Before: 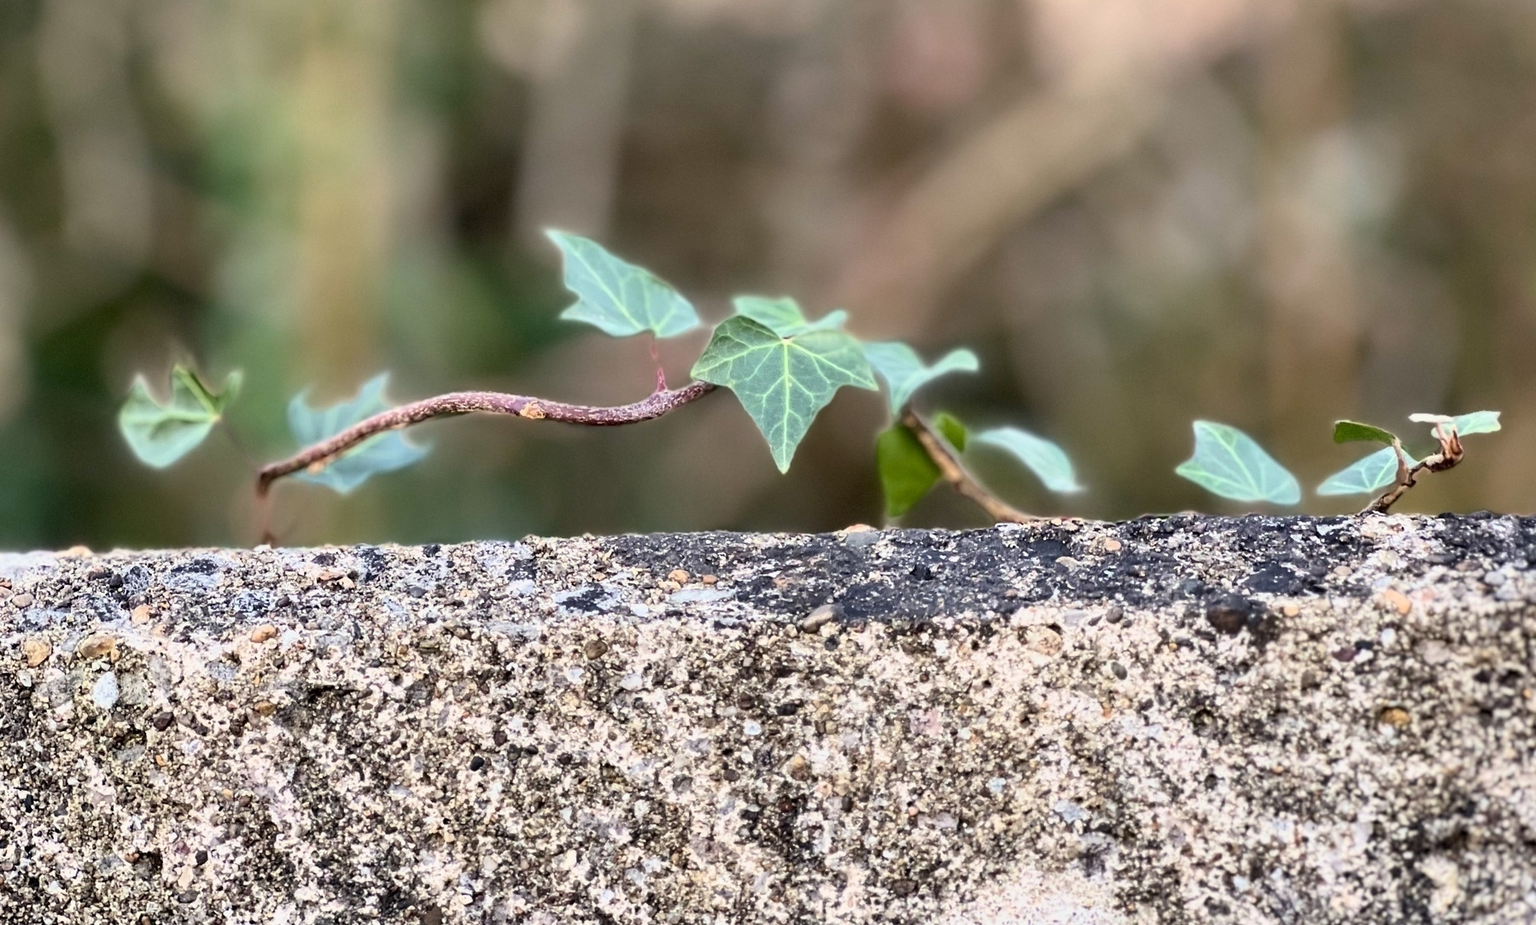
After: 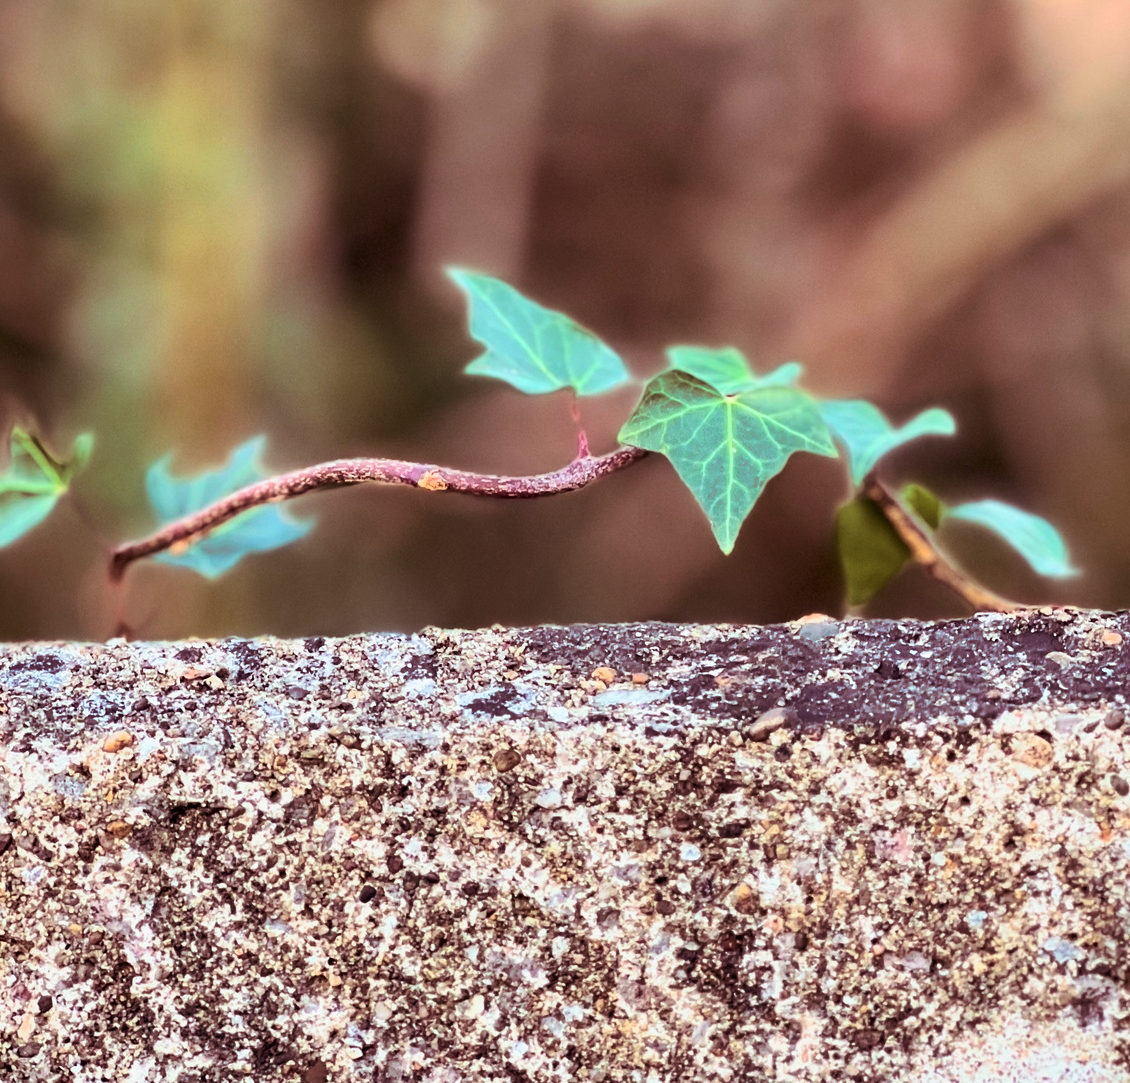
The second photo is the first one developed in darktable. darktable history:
split-toning: highlights › hue 180°
shadows and highlights: on, module defaults
contrast brightness saturation: contrast 0.18, saturation 0.3
crop: left 10.644%, right 26.528%
